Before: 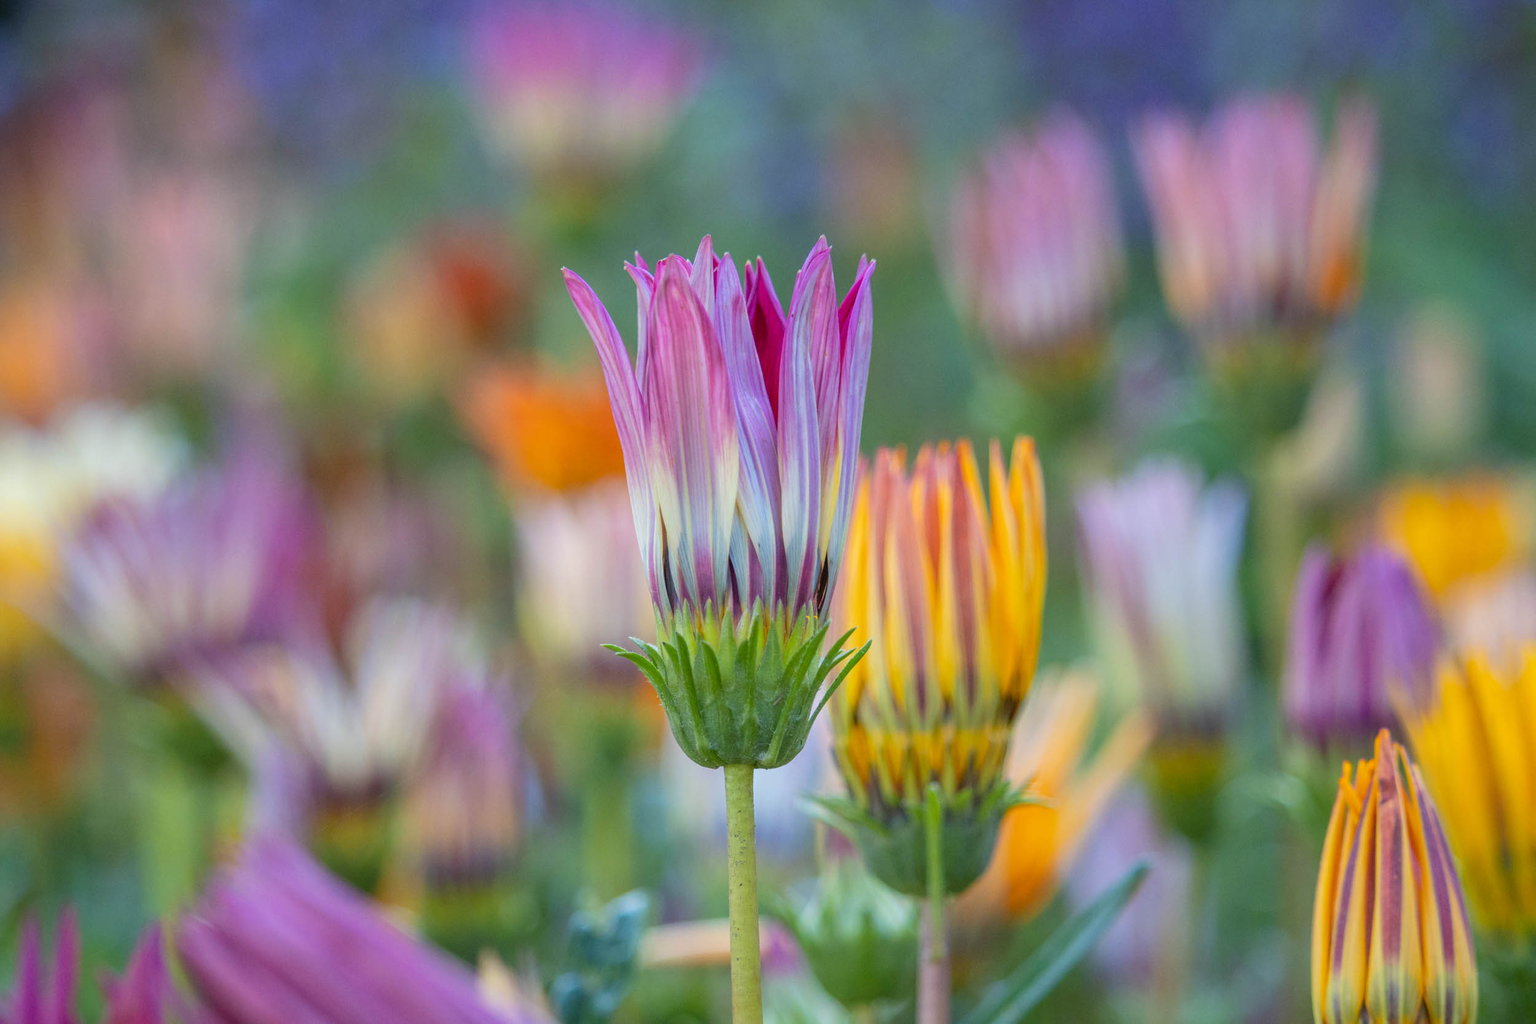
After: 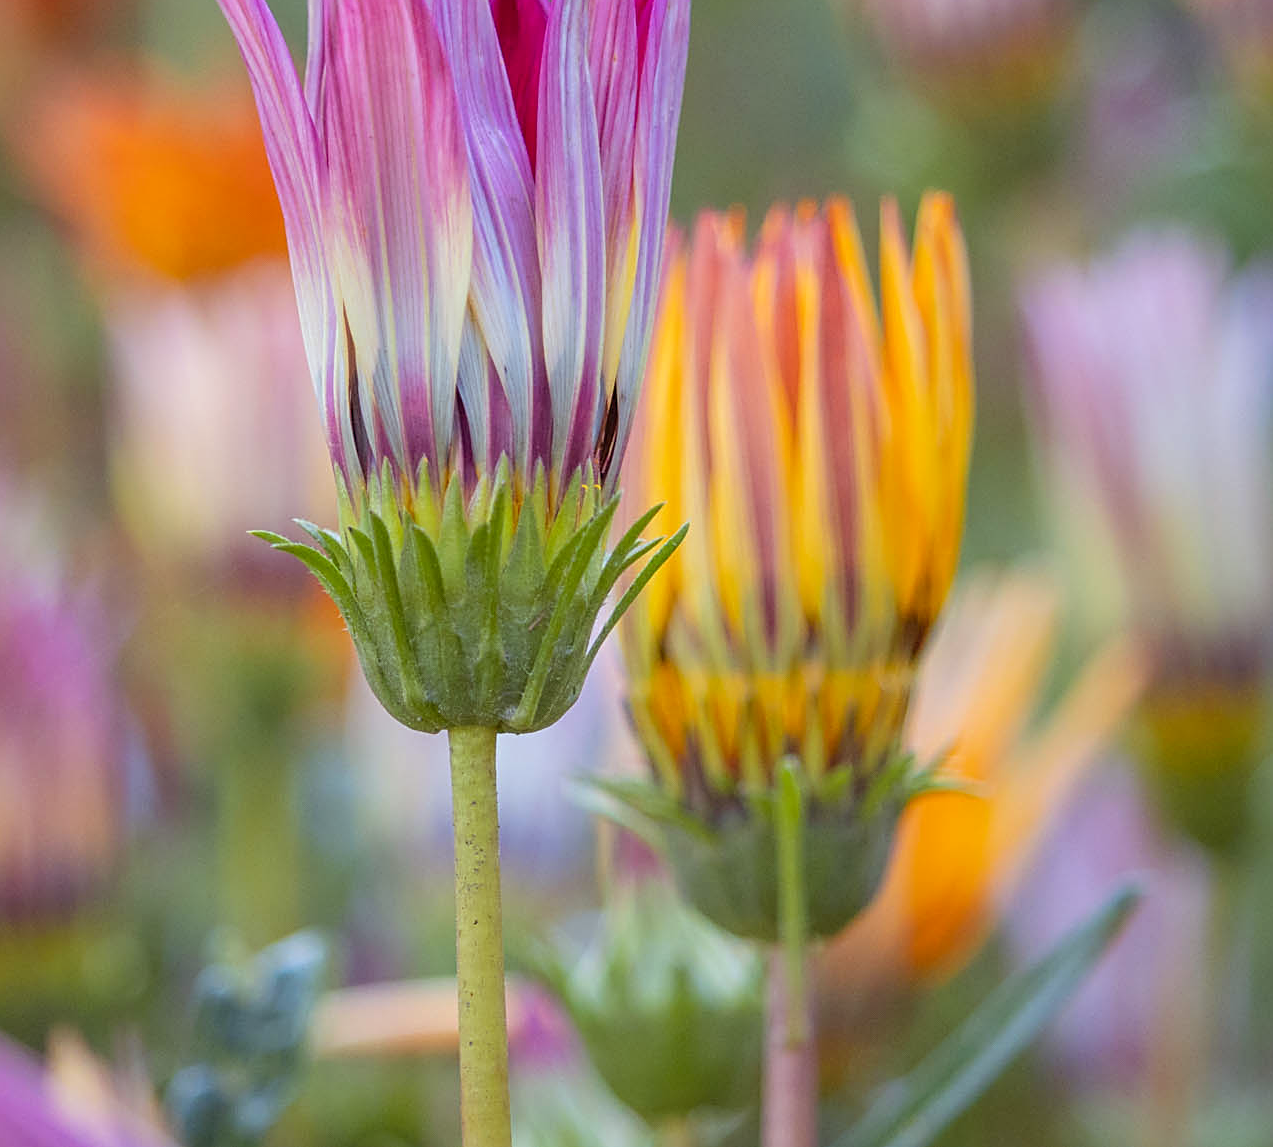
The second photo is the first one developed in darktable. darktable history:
crop and rotate: left 29.237%, top 31.152%, right 19.807%
rgb levels: mode RGB, independent channels, levels [[0, 0.474, 1], [0, 0.5, 1], [0, 0.5, 1]]
sharpen: on, module defaults
